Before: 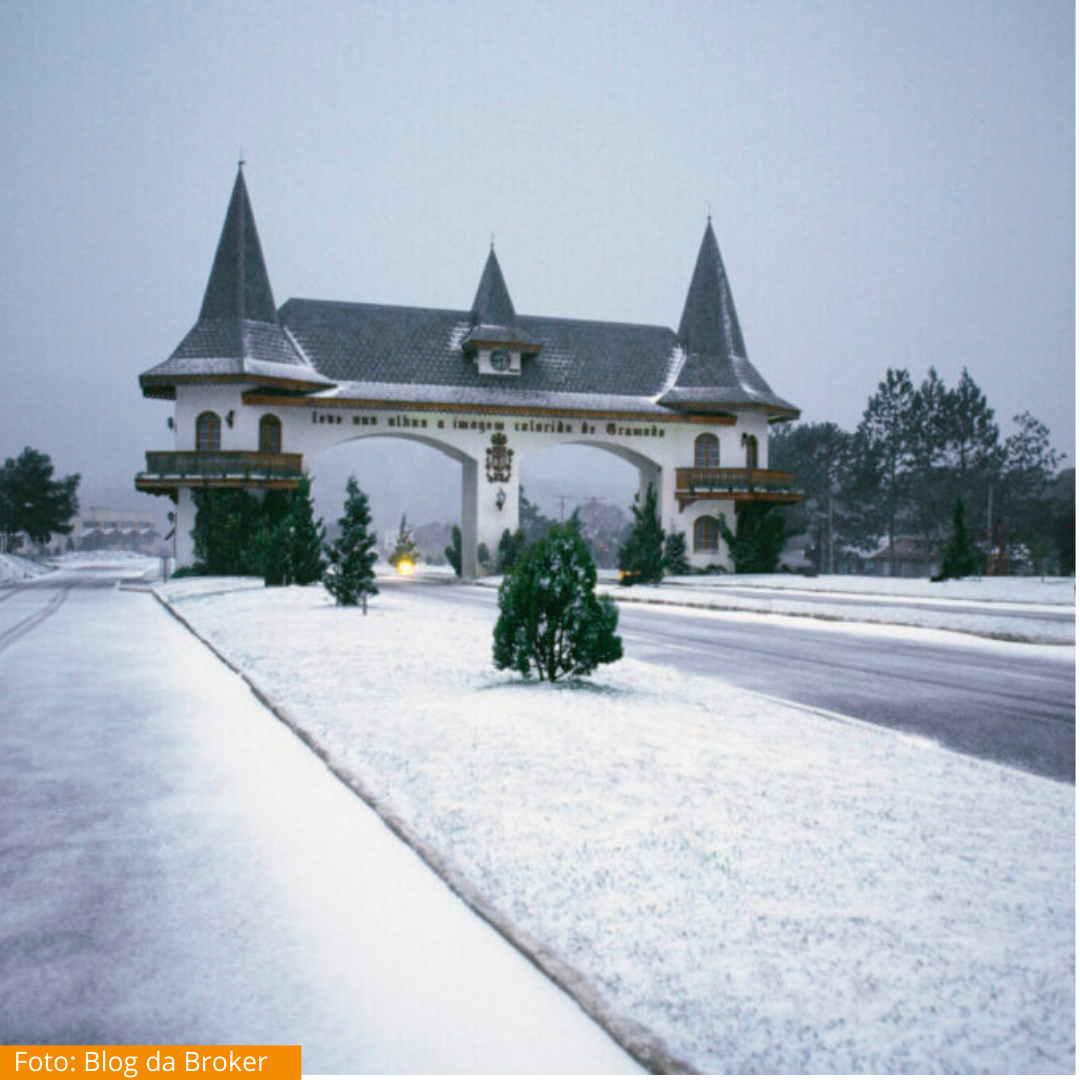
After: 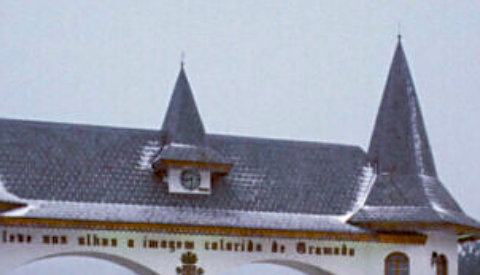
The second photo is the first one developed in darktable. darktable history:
sharpen: on, module defaults
color balance rgb: global offset › luminance -0.217%, global offset › chroma 0.275%, linear chroma grading › global chroma 0.308%, perceptual saturation grading › global saturation 20%, perceptual saturation grading › highlights -25.234%, perceptual saturation grading › shadows 24.649%, global vibrance 27.511%
crop: left 28.738%, top 16.808%, right 26.741%, bottom 57.665%
